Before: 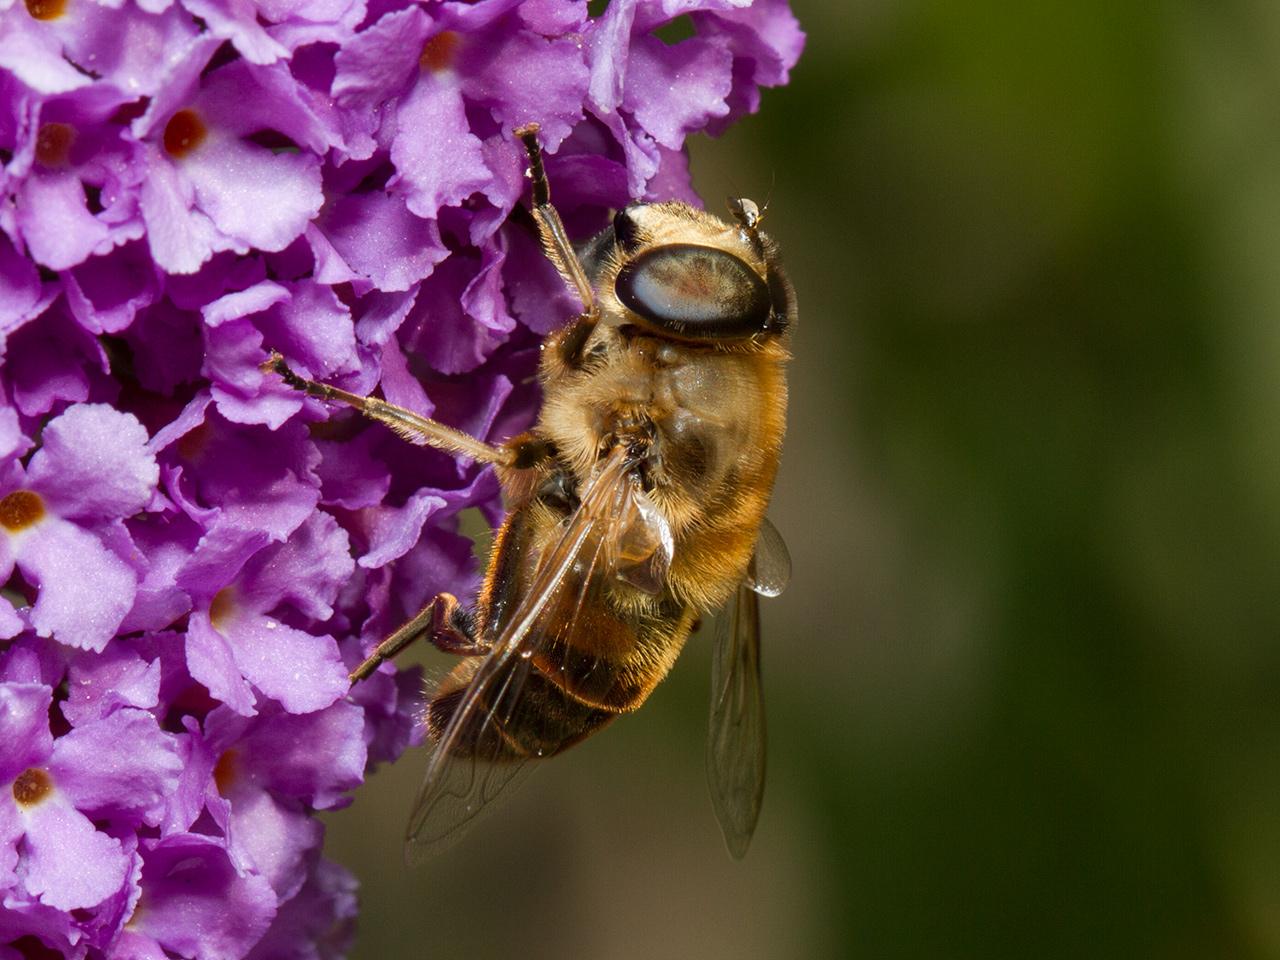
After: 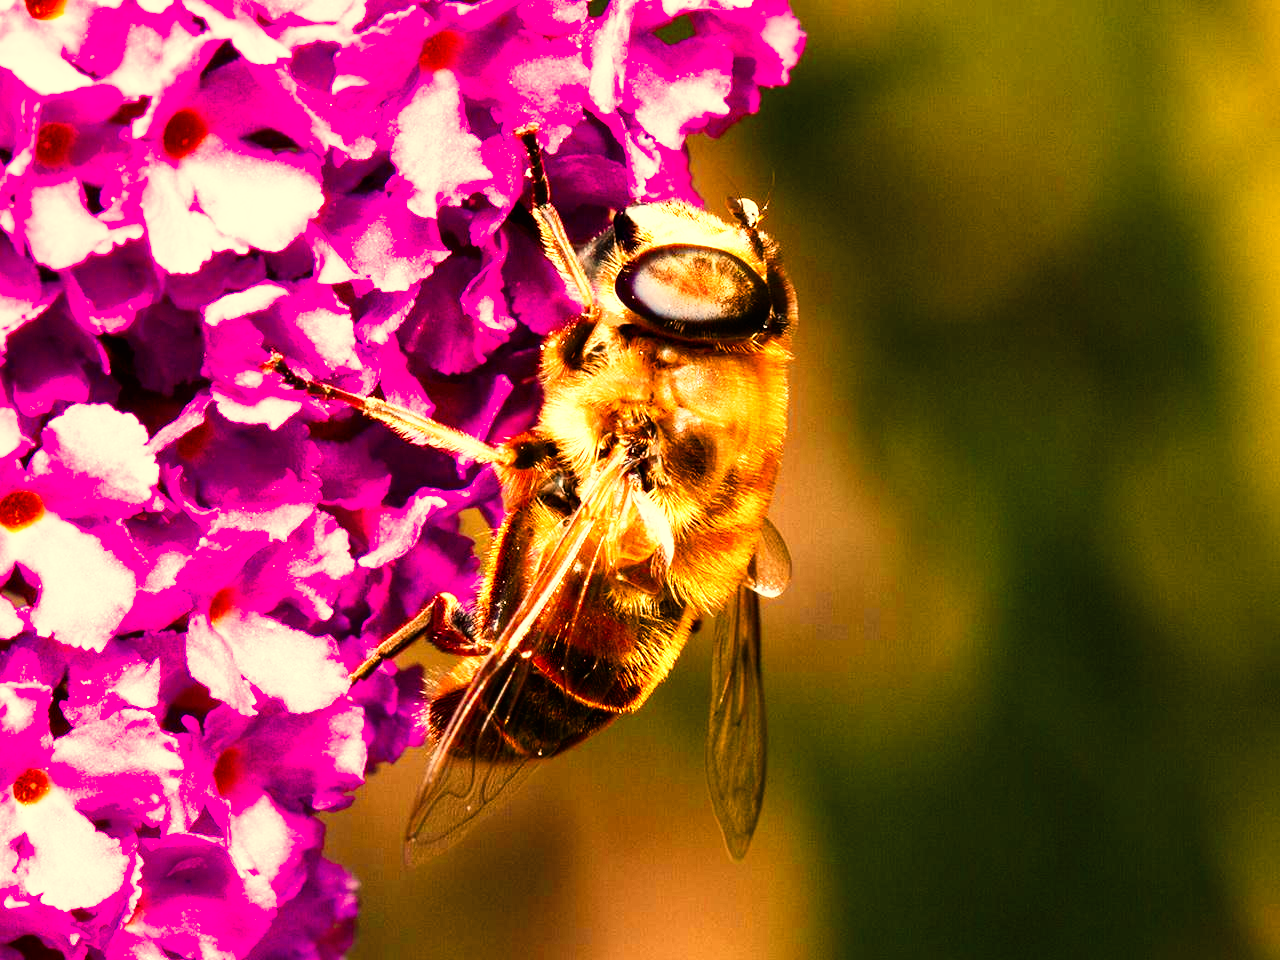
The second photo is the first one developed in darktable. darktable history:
color zones: curves: ch0 [(0, 0.473) (0.001, 0.473) (0.226, 0.548) (0.4, 0.589) (0.525, 0.54) (0.728, 0.403) (0.999, 0.473) (1, 0.473)]; ch1 [(0, 0.619) (0.001, 0.619) (0.234, 0.388) (0.4, 0.372) (0.528, 0.422) (0.732, 0.53) (0.999, 0.619) (1, 0.619)]; ch2 [(0, 0.547) (0.001, 0.547) (0.226, 0.45) (0.4, 0.525) (0.525, 0.585) (0.8, 0.511) (0.999, 0.547) (1, 0.547)]
base curve: curves: ch0 [(0, 0) (0.007, 0.004) (0.027, 0.03) (0.046, 0.07) (0.207, 0.54) (0.442, 0.872) (0.673, 0.972) (1, 1)], preserve colors none
color balance rgb: power › hue 329.29°, linear chroma grading › global chroma 49.598%, perceptual saturation grading › global saturation 0.596%, perceptual saturation grading › highlights -14.664%, perceptual saturation grading › shadows 26.087%, perceptual brilliance grading › highlights 10.1%, perceptual brilliance grading › mid-tones 5.478%
color correction: highlights a* 14.83, highlights b* 31.95
exposure: black level correction 0.001, compensate highlight preservation false
